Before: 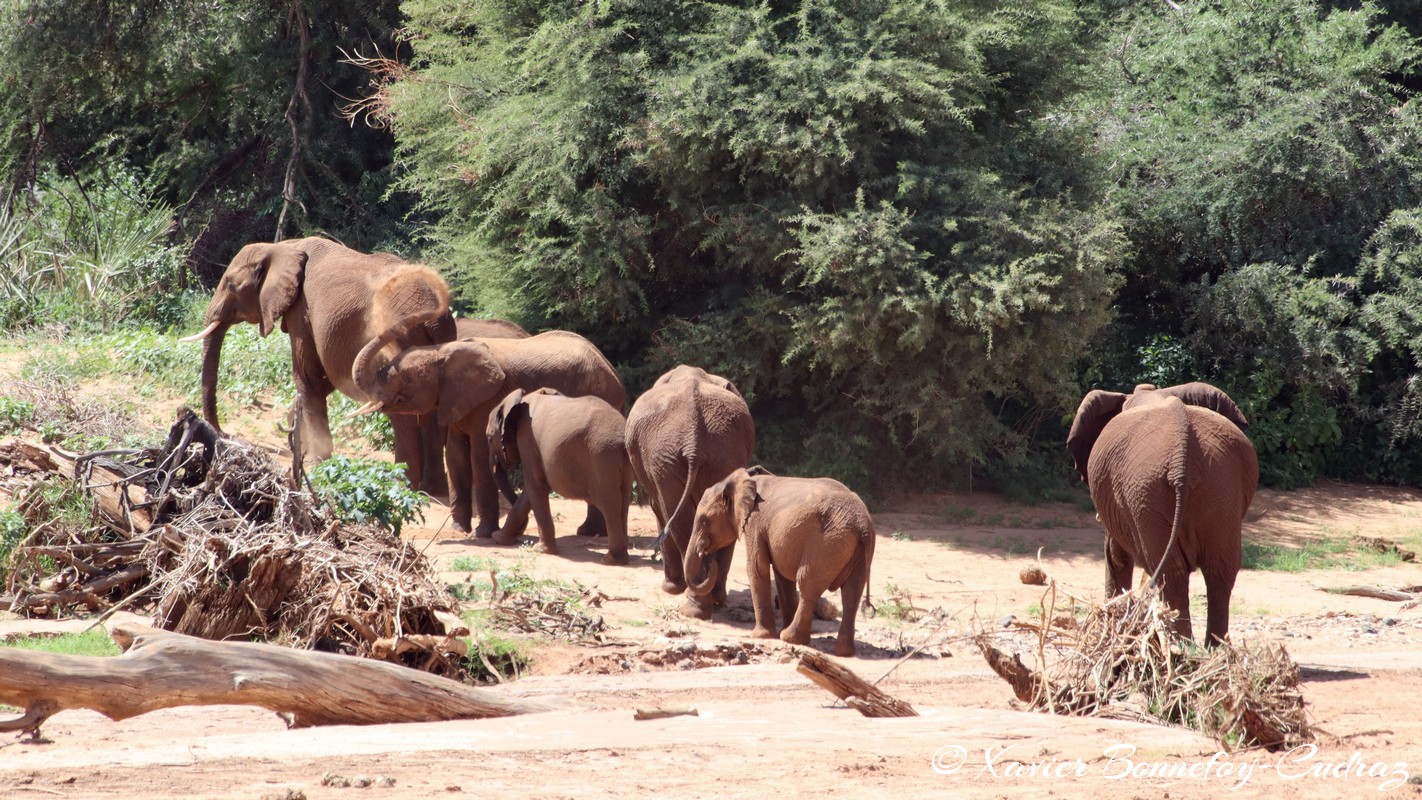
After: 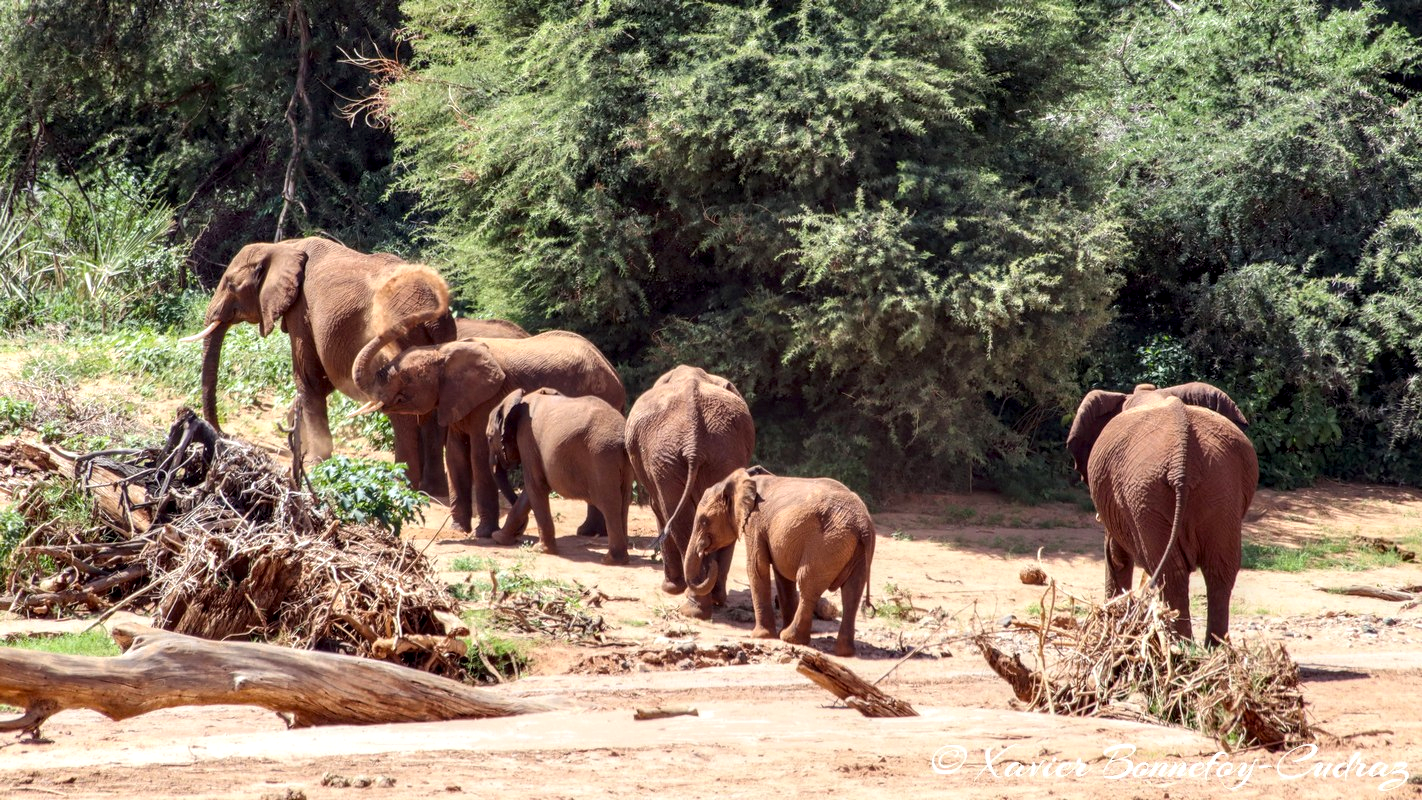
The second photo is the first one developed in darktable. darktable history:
tone equalizer: smoothing diameter 2.07%, edges refinement/feathering 23.72, mask exposure compensation -1.57 EV, filter diffusion 5
color balance rgb: shadows lift › hue 86.37°, perceptual saturation grading › global saturation 19.477%, global vibrance 15.395%
local contrast: detail 150%
exposure: compensate exposure bias true, compensate highlight preservation false
